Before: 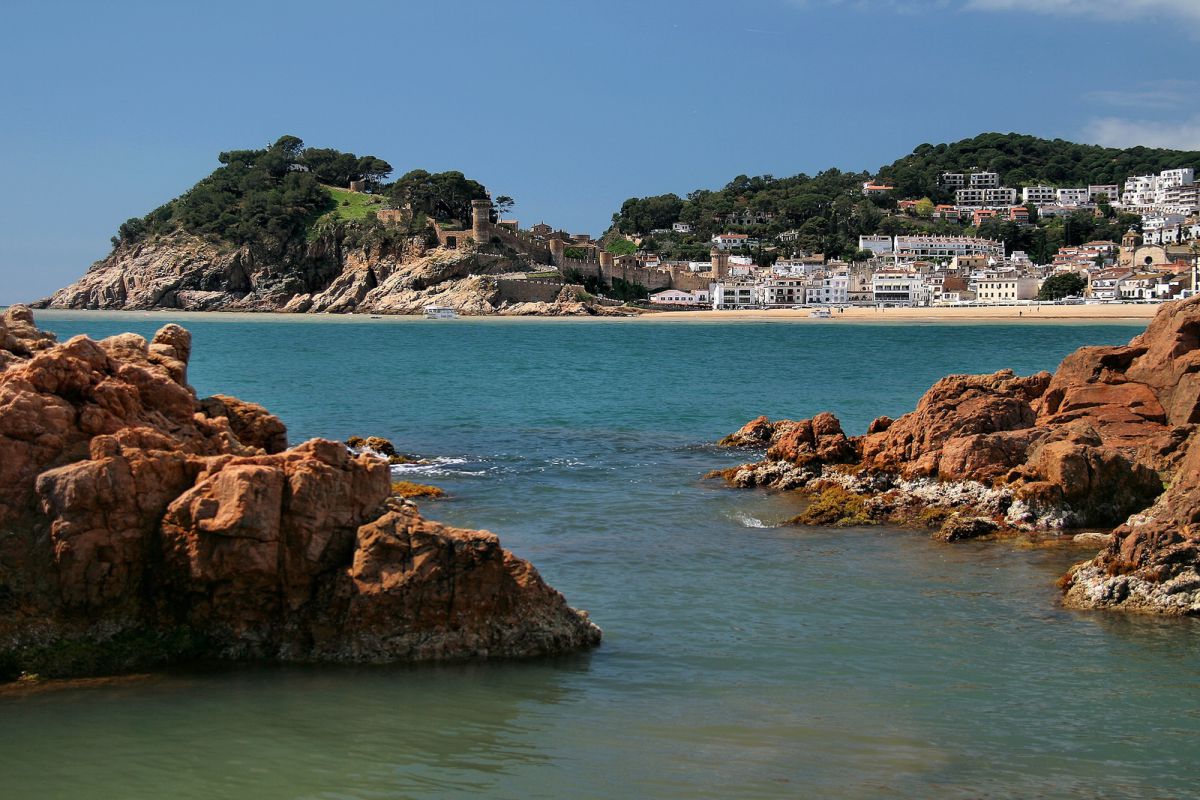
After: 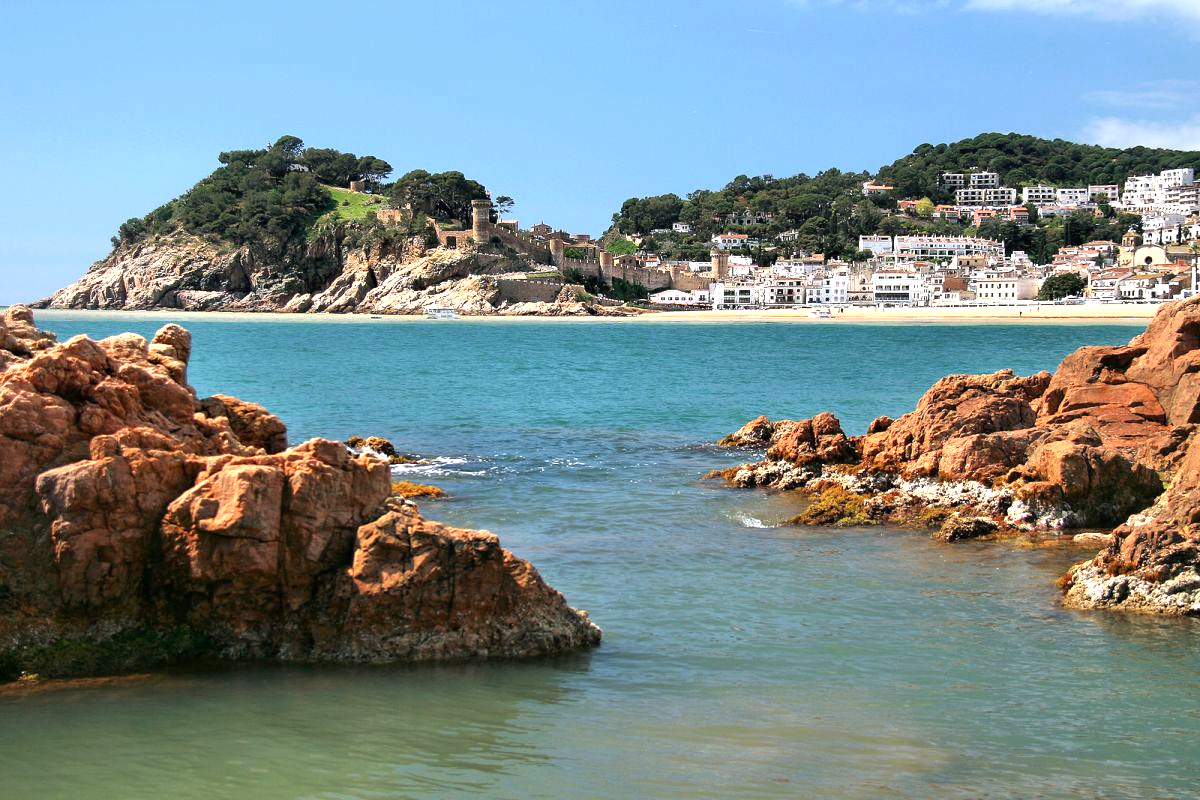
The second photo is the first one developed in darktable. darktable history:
exposure: exposure 1.07 EV, compensate highlight preservation false
